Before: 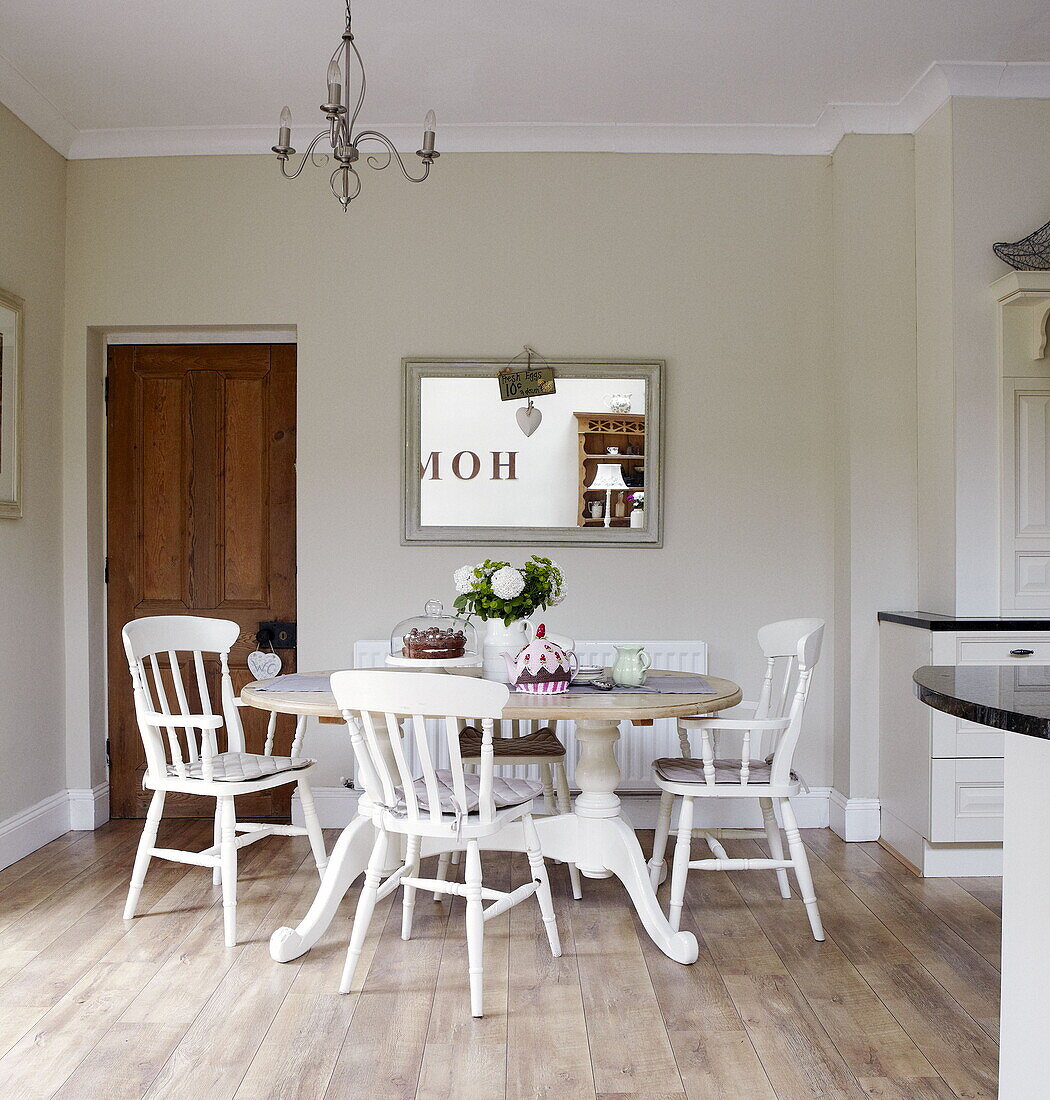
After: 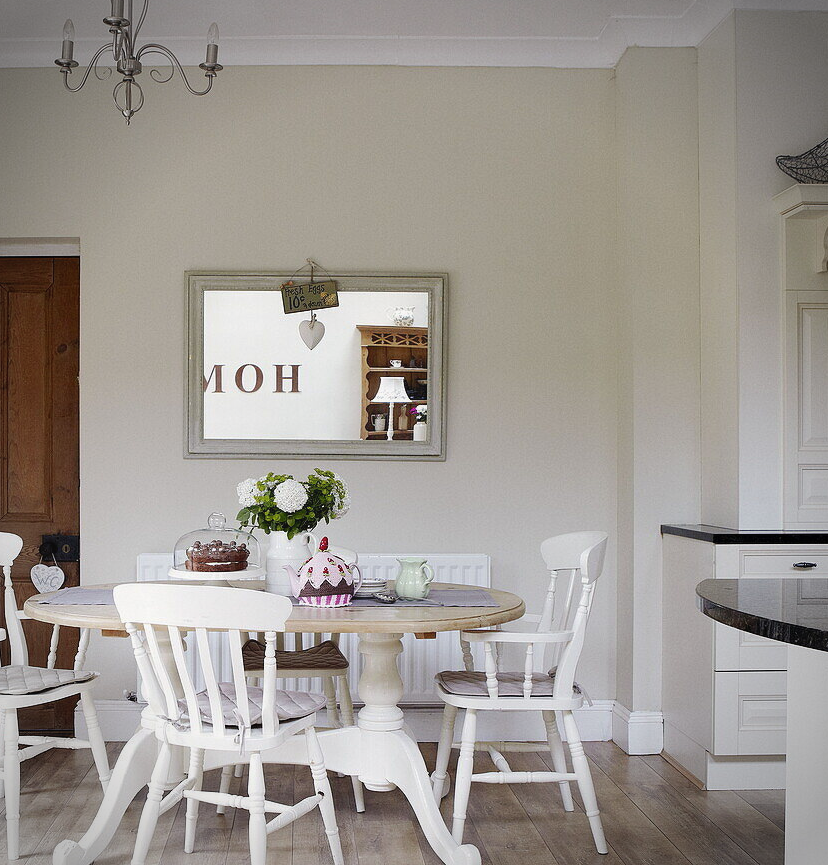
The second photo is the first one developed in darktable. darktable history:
vignetting: unbound false
contrast equalizer: octaves 7, y [[0.6 ×6], [0.55 ×6], [0 ×6], [0 ×6], [0 ×6]], mix -0.3
crop and rotate: left 20.74%, top 7.912%, right 0.375%, bottom 13.378%
